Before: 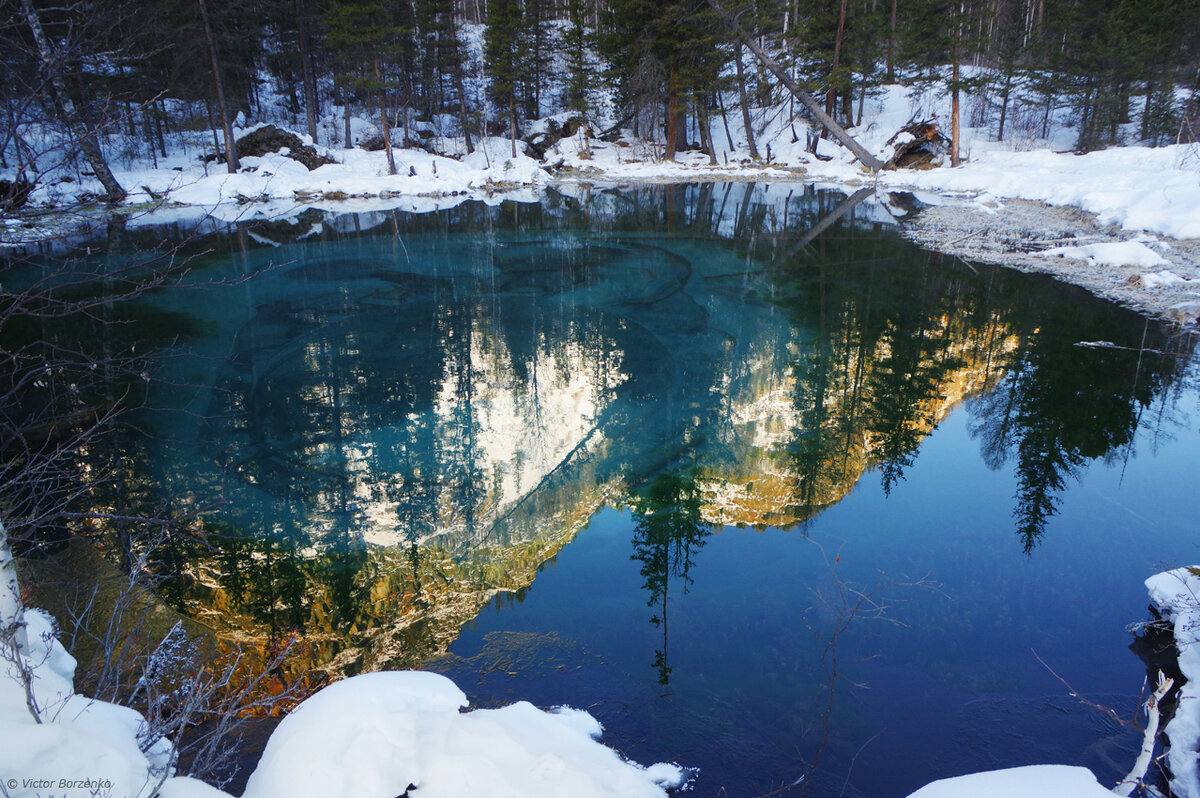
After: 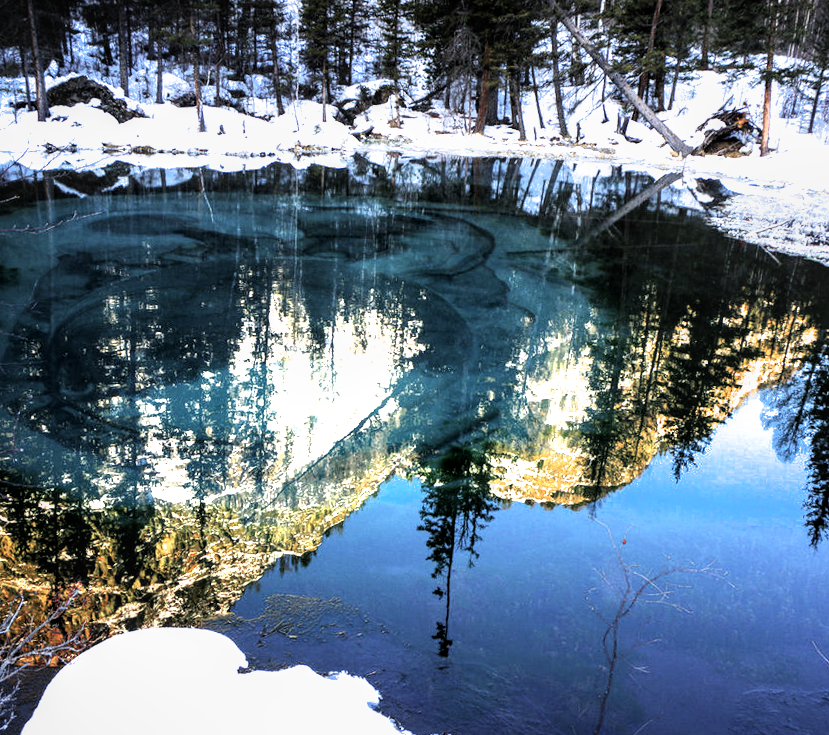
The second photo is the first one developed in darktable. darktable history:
crop and rotate: angle -3.27°, left 14.277%, top 0.028%, right 10.766%, bottom 0.028%
exposure: exposure 0.6 EV, compensate highlight preservation false
local contrast: detail 130%
filmic rgb: black relative exposure -8.2 EV, white relative exposure 2.2 EV, threshold 3 EV, hardness 7.11, latitude 85.74%, contrast 1.696, highlights saturation mix -4%, shadows ↔ highlights balance -2.69%, color science v5 (2021), contrast in shadows safe, contrast in highlights safe, enable highlight reconstruction true
